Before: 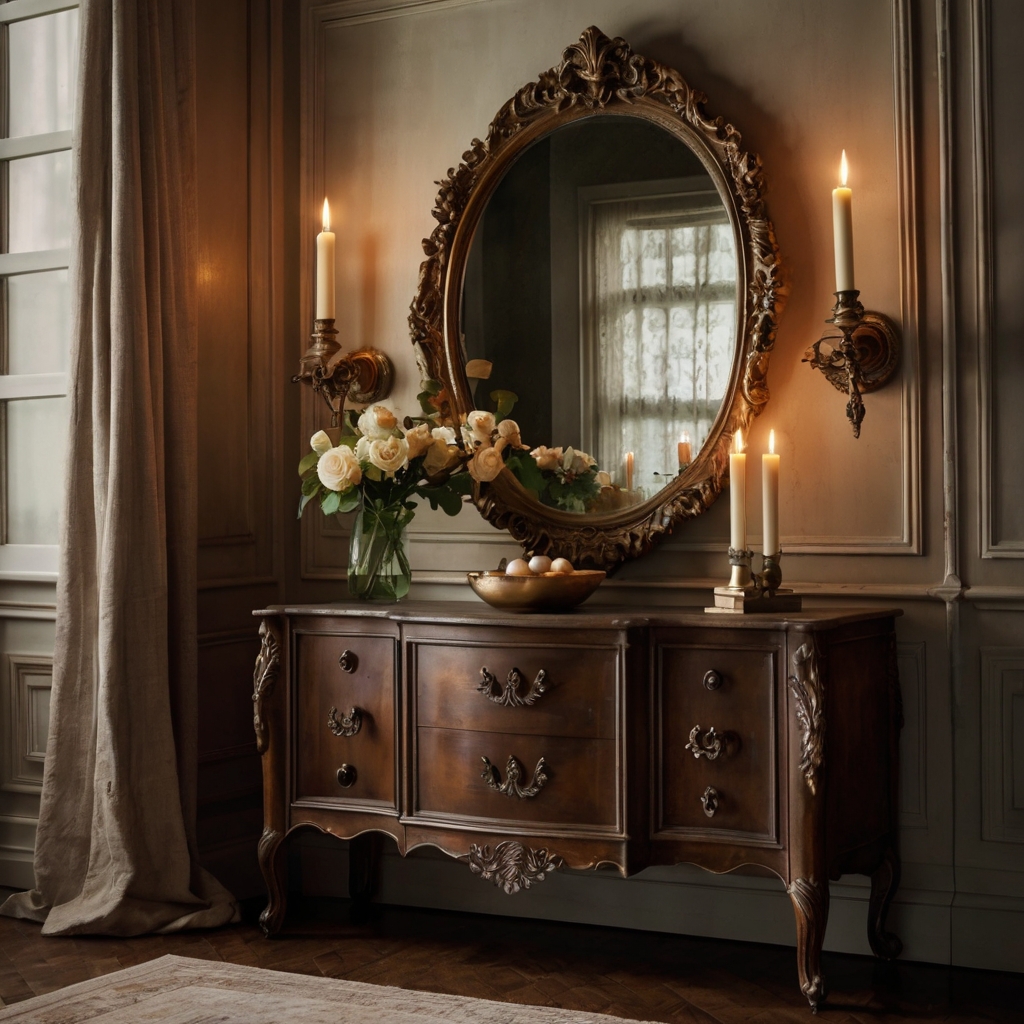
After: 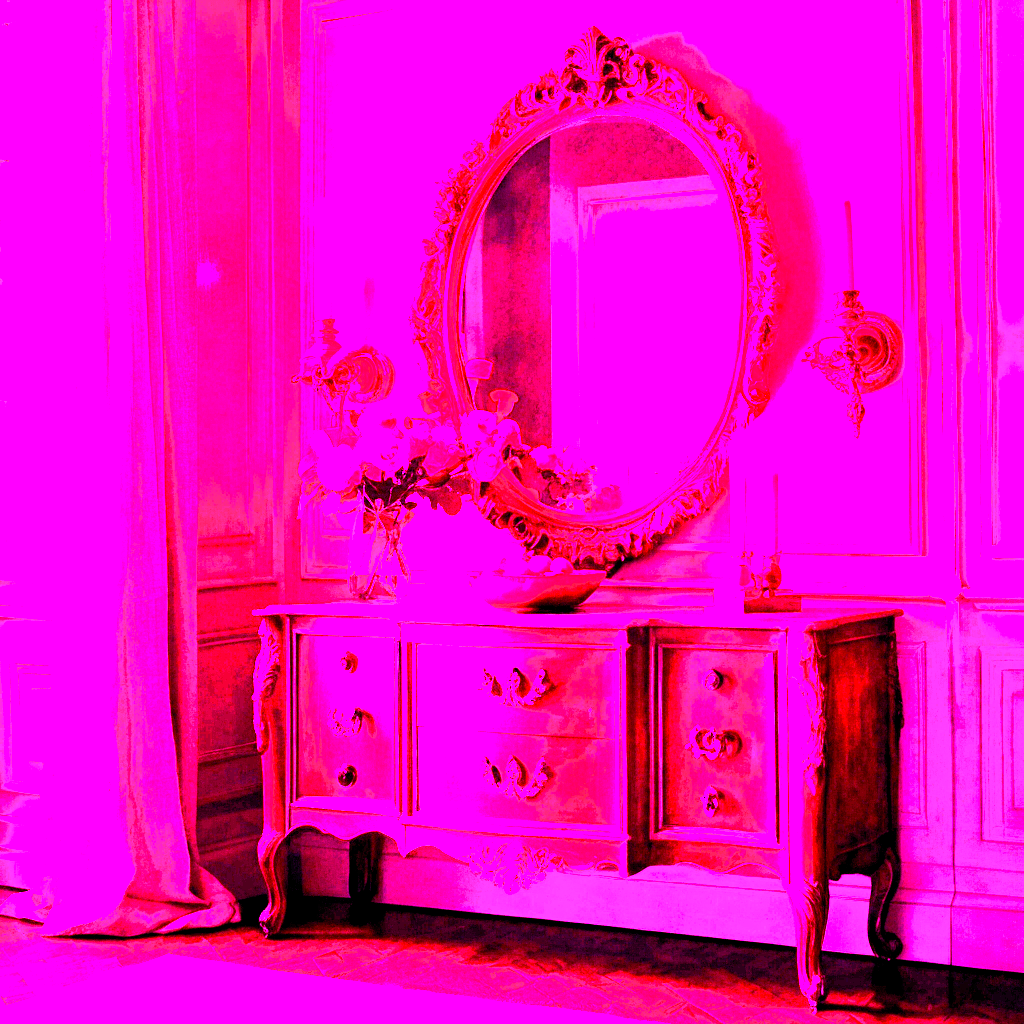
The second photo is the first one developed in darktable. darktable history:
white balance: red 8, blue 8
contrast brightness saturation: contrast 0.2, brightness 0.16, saturation 0.22
color balance rgb: shadows lift › chroma 2.79%, shadows lift › hue 190.66°, power › hue 171.85°, highlights gain › chroma 2.16%, highlights gain › hue 75.26°, global offset › luminance -0.51%, perceptual saturation grading › highlights -33.8%, perceptual saturation grading › mid-tones 14.98%, perceptual saturation grading › shadows 48.43%, perceptual brilliance grading › highlights 15.68%, perceptual brilliance grading › mid-tones 6.62%, perceptual brilliance grading › shadows -14.98%, global vibrance 11.32%, contrast 5.05%
